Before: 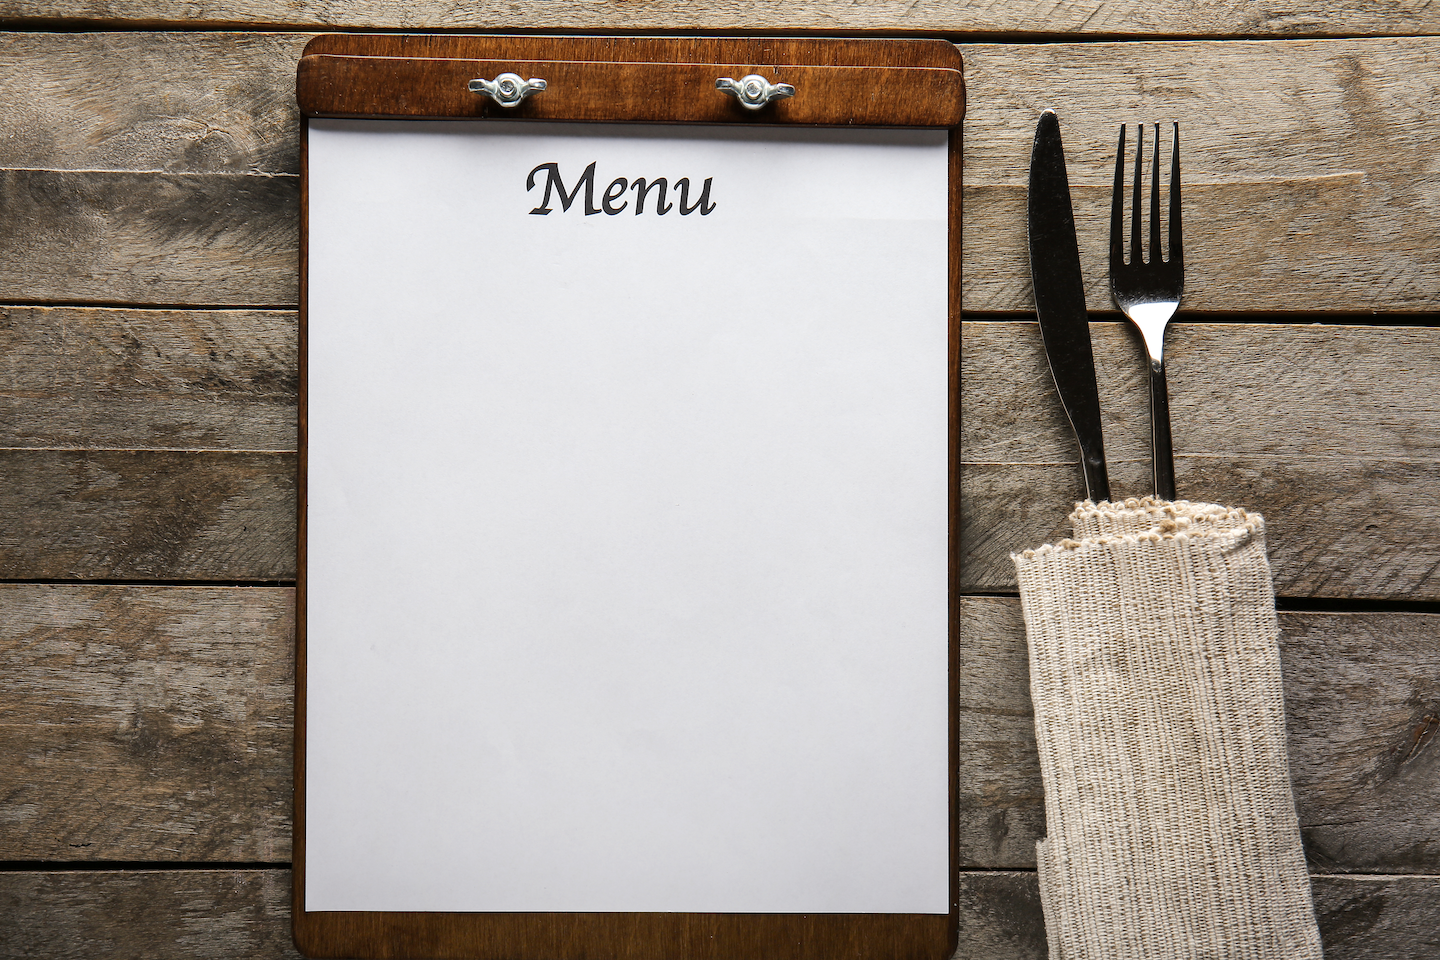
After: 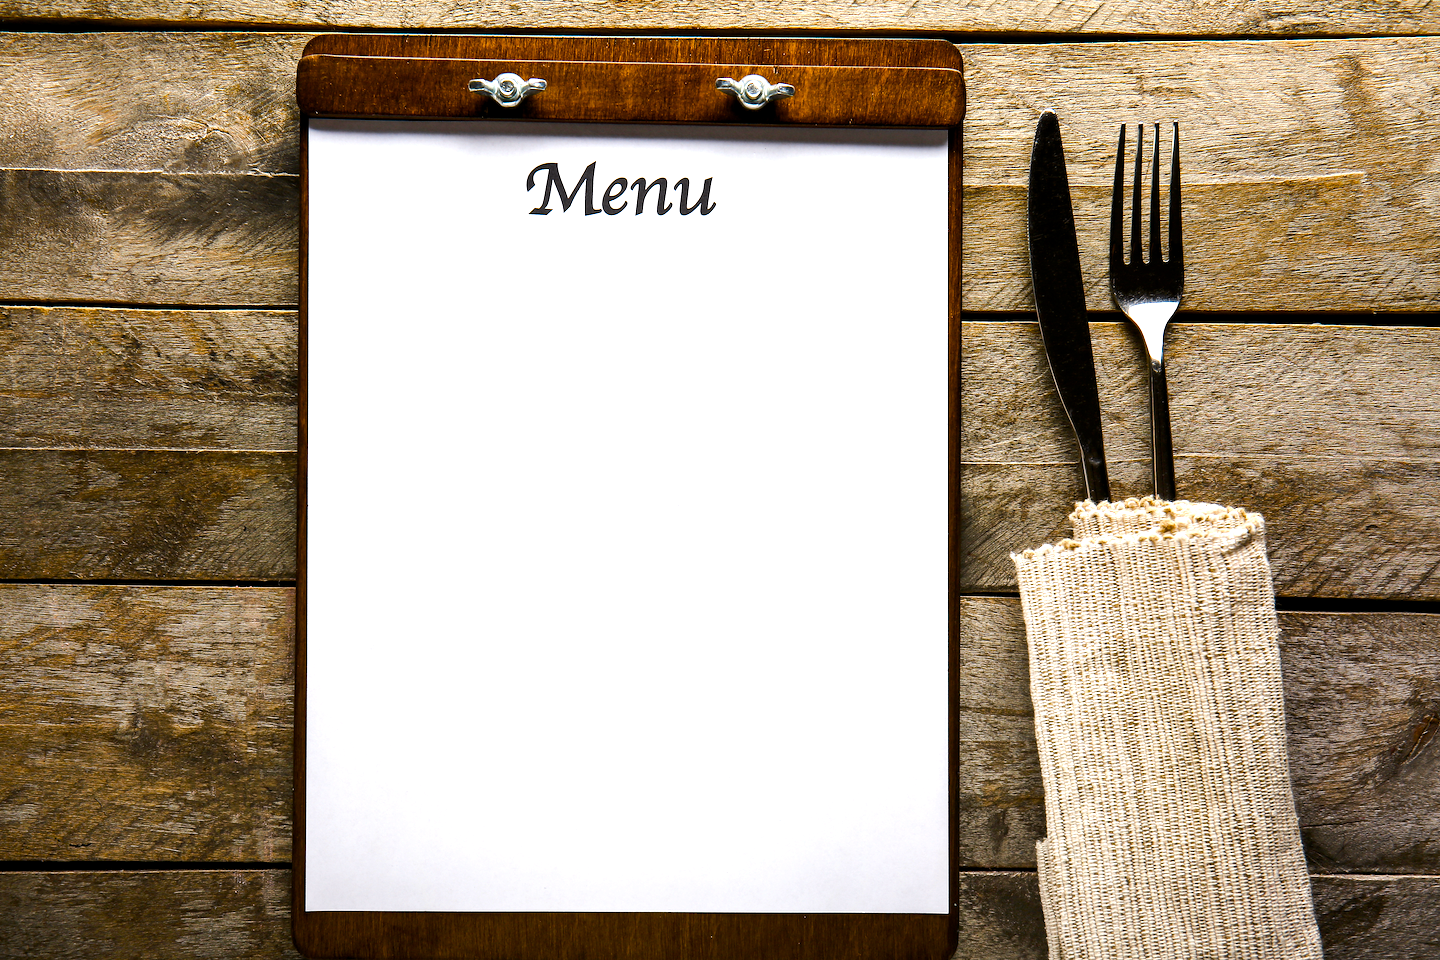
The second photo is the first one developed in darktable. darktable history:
color balance rgb: global offset › luminance -0.37%, perceptual saturation grading › highlights -17.77%, perceptual saturation grading › mid-tones 33.1%, perceptual saturation grading › shadows 50.52%, perceptual brilliance grading › highlights 20%, perceptual brilliance grading › mid-tones 20%, perceptual brilliance grading › shadows -20%, global vibrance 50%
